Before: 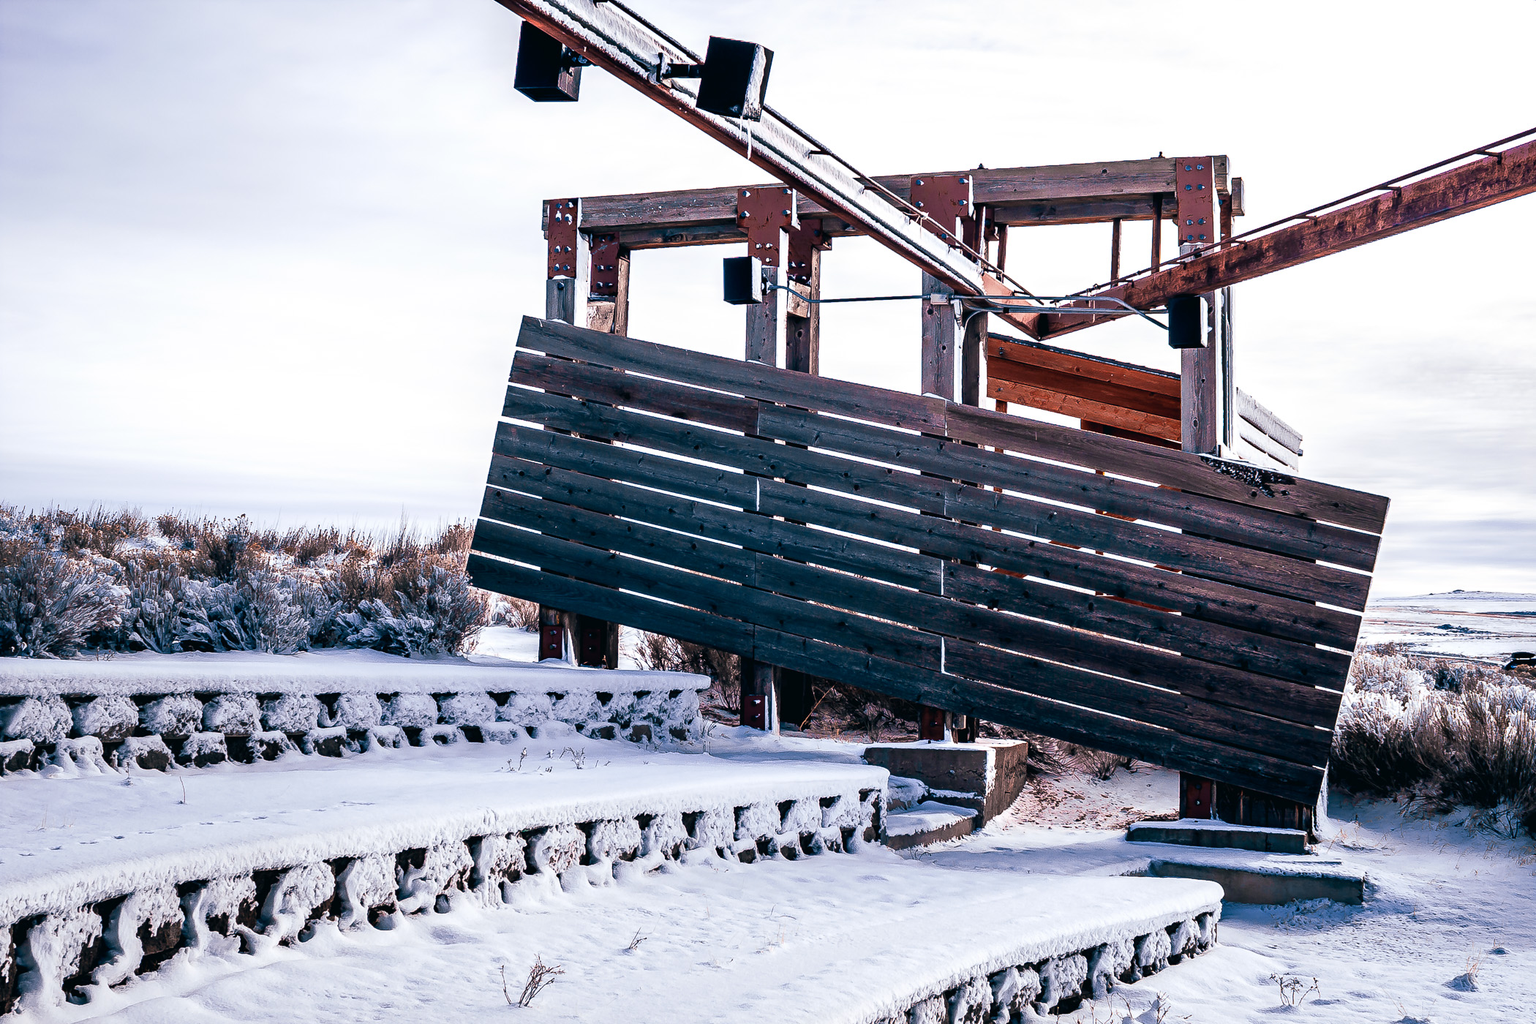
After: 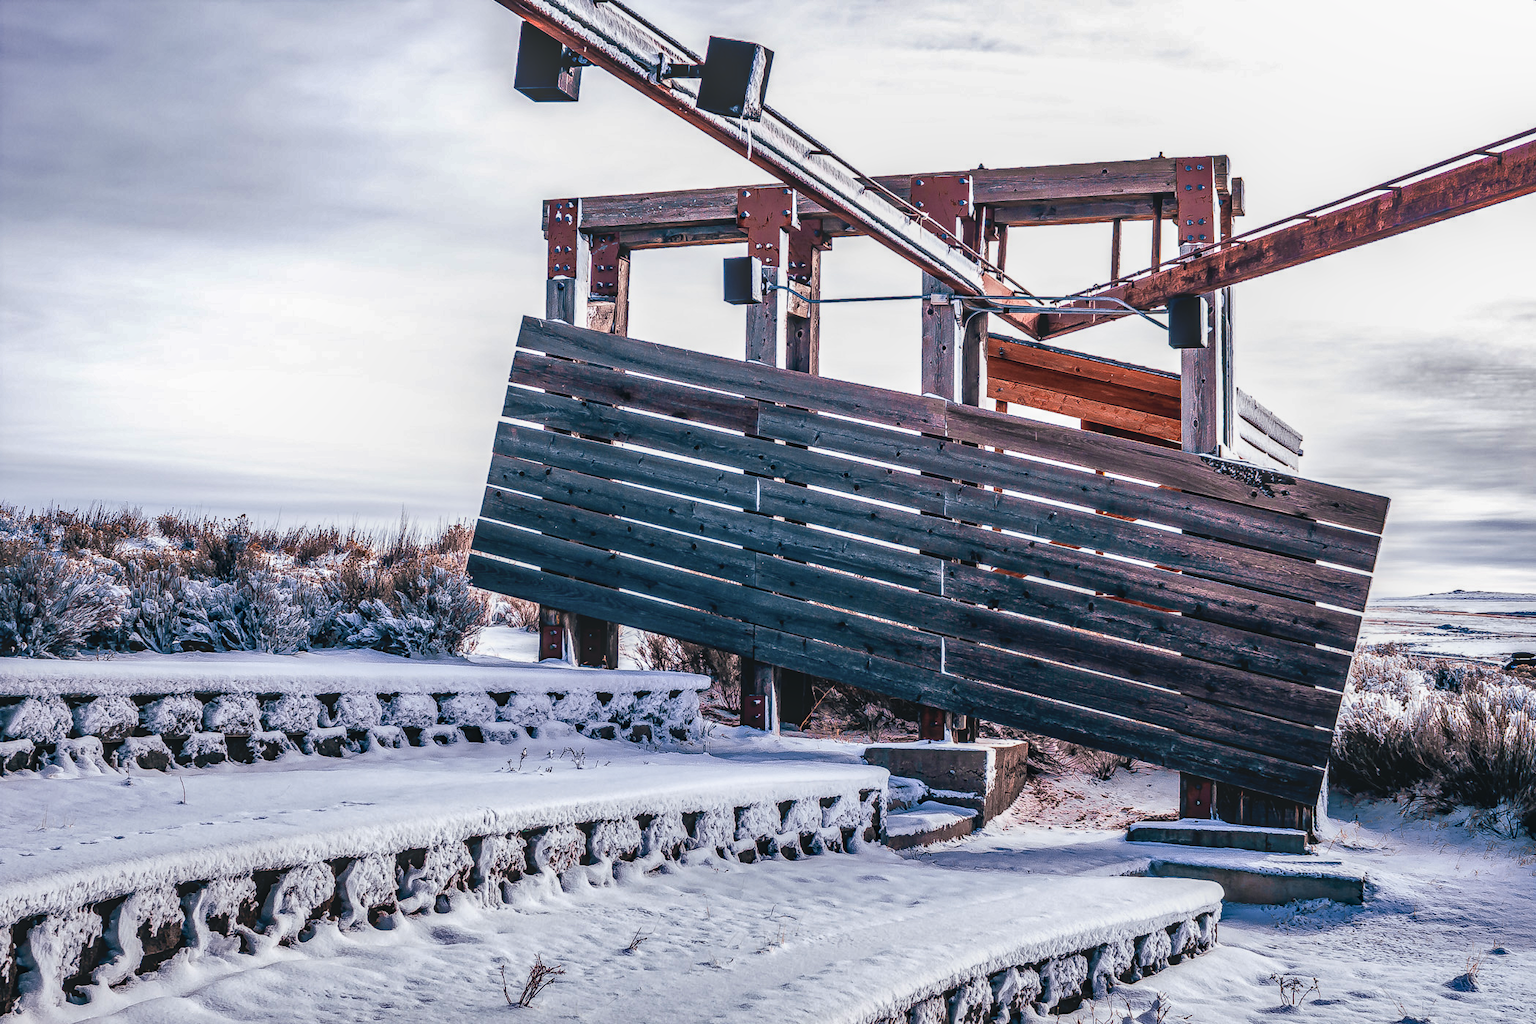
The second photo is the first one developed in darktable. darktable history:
local contrast: highlights 0%, shadows 0%, detail 133%
shadows and highlights: shadows 30.63, highlights -63.22, shadows color adjustment 98%, highlights color adjustment 58.61%, soften with gaussian
